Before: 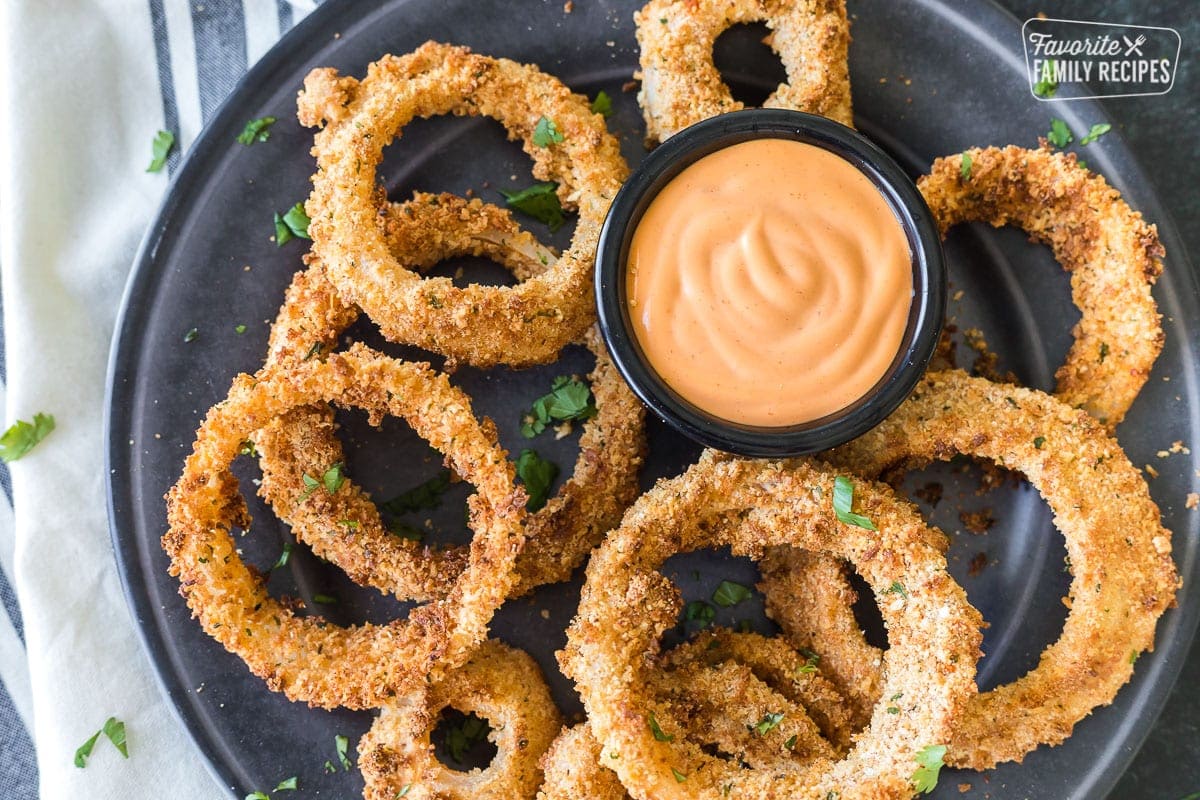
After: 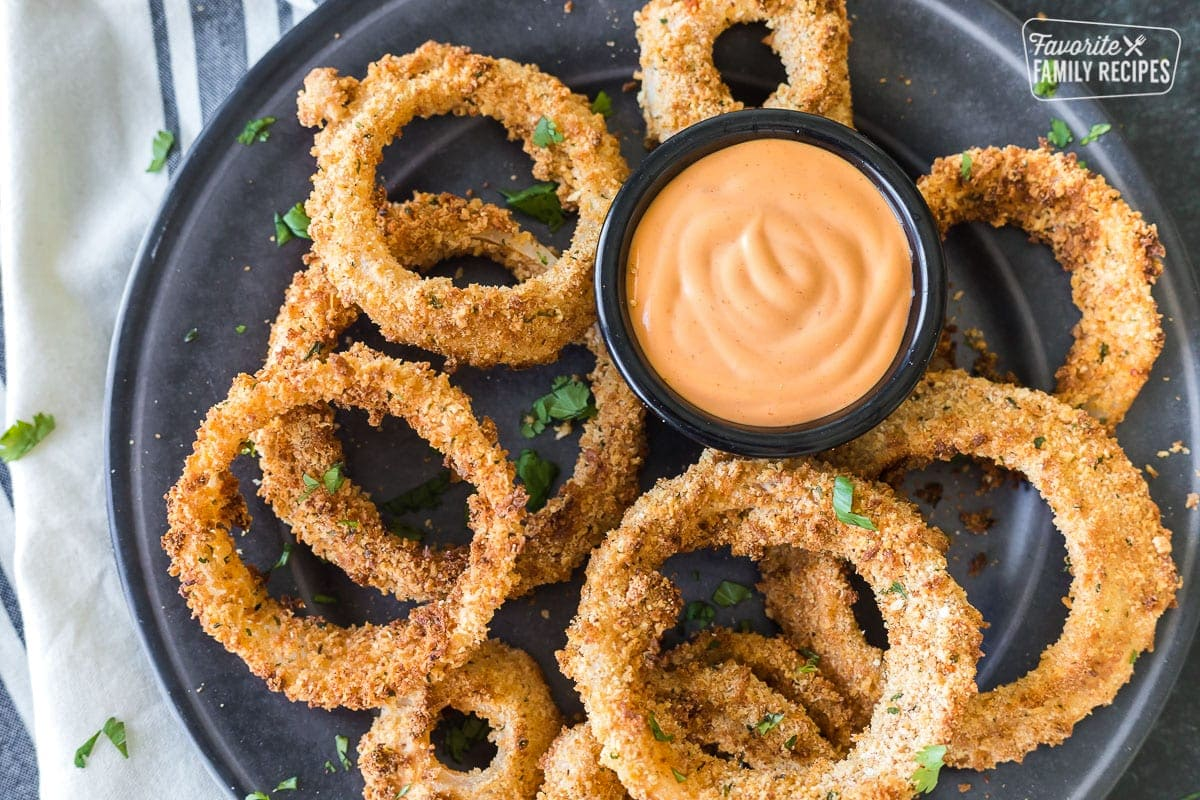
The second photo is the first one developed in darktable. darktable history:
shadows and highlights: shadows 48.12, highlights -42.24, soften with gaussian
